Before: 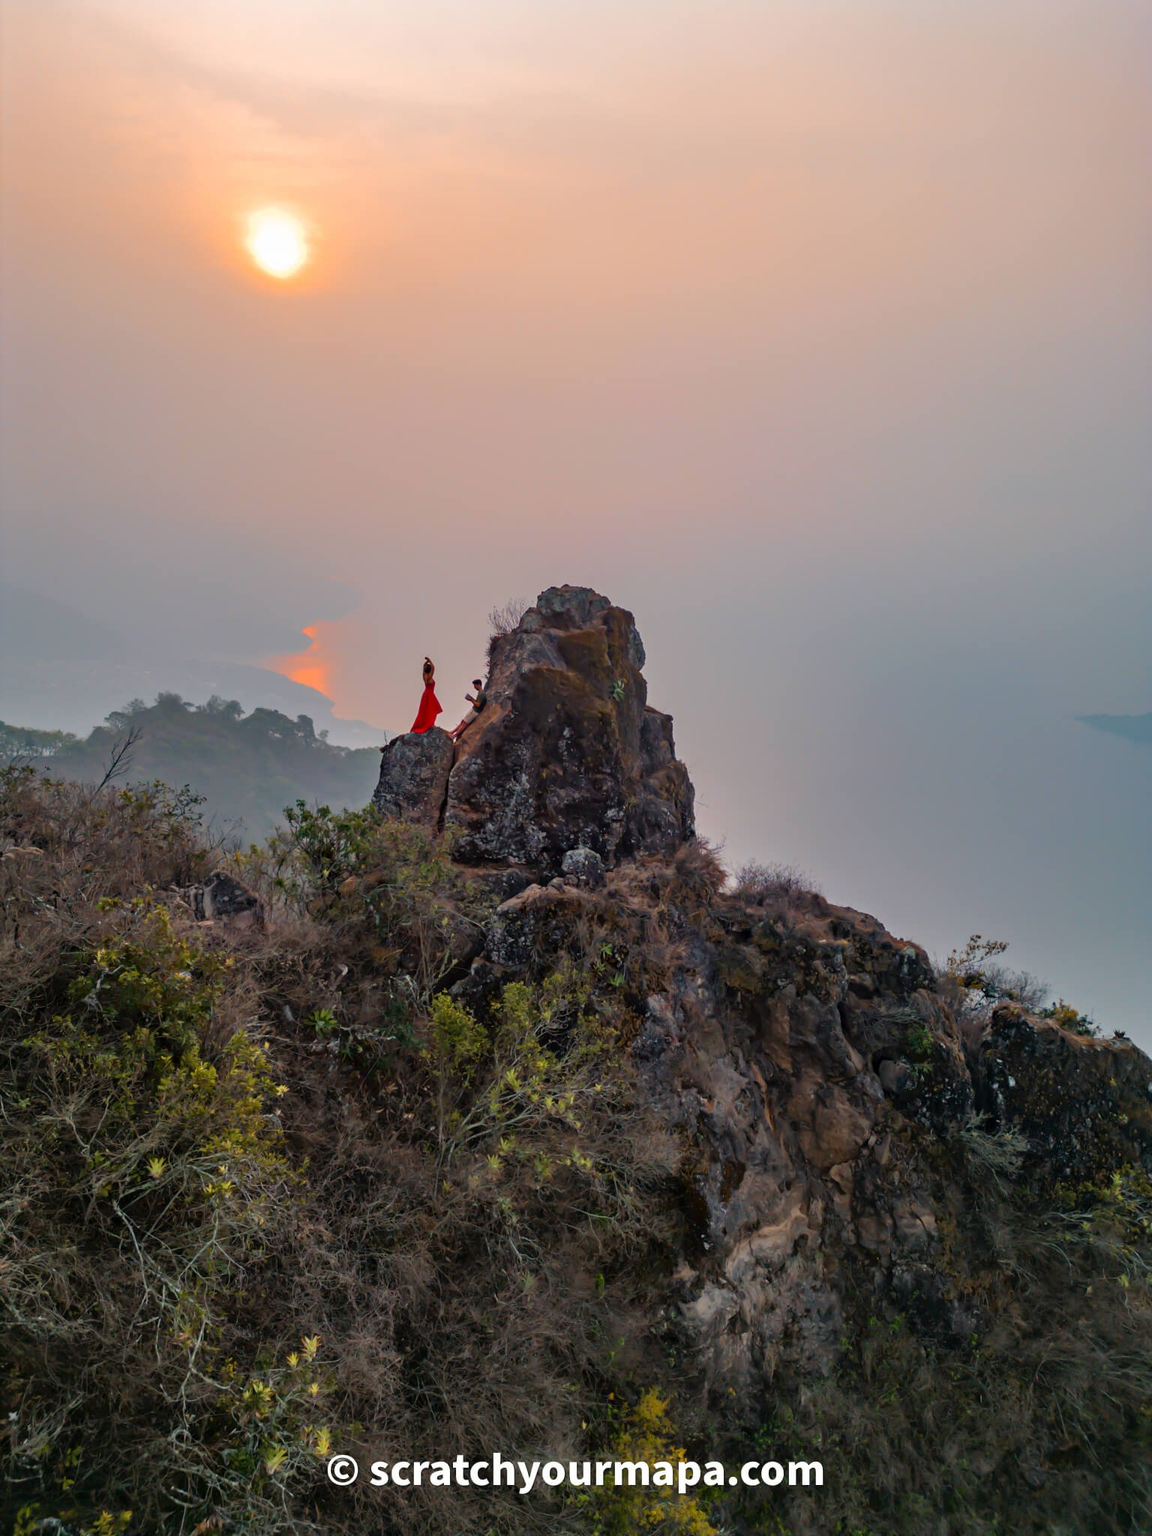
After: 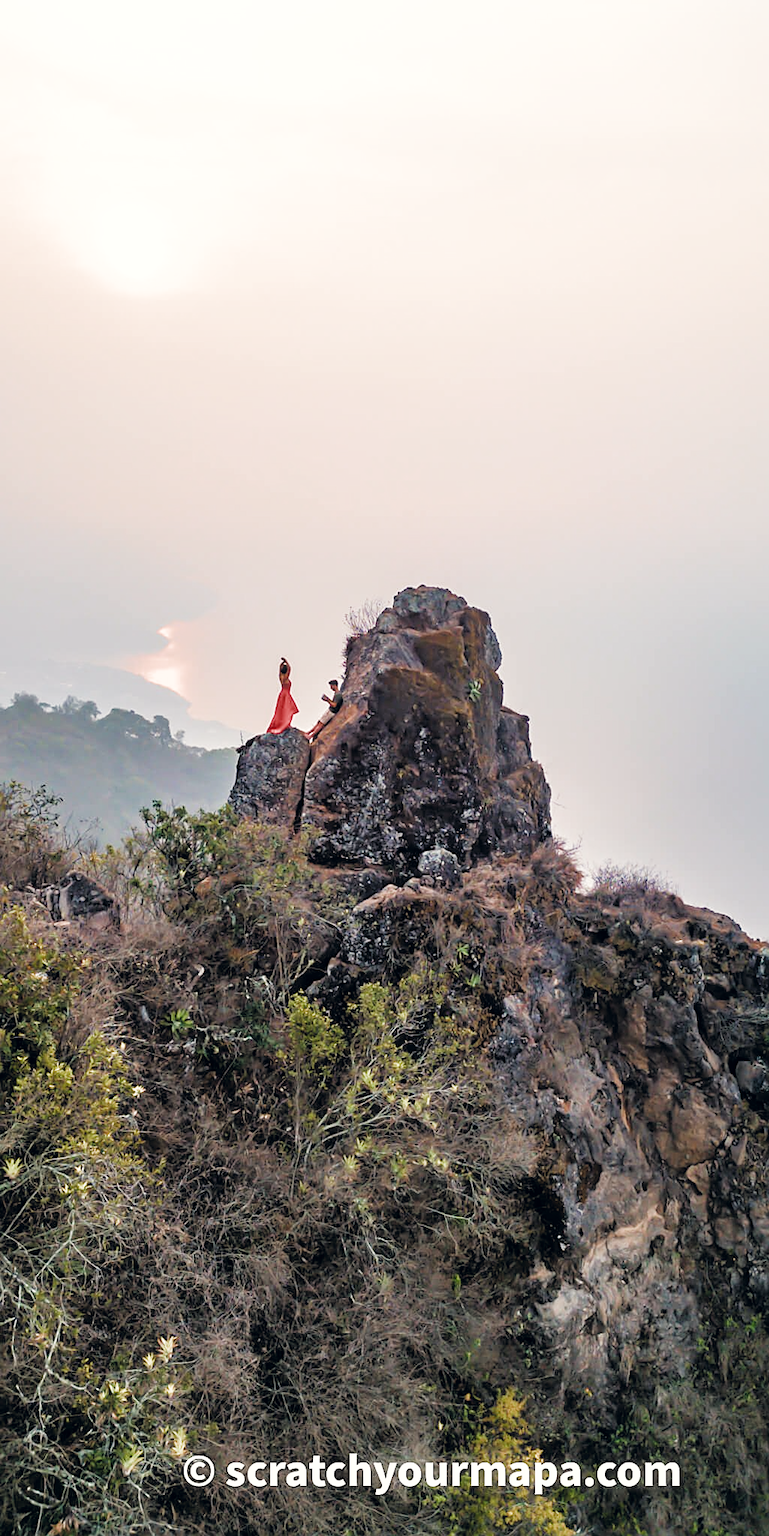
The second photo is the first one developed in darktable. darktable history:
crop and rotate: left 12.535%, right 20.689%
color correction: highlights a* 0.486, highlights b* 2.64, shadows a* -1.19, shadows b* -4.04
sharpen: on, module defaults
exposure: black level correction 0, exposure 1.277 EV, compensate exposure bias true, compensate highlight preservation false
filmic rgb: black relative exposure -5.87 EV, white relative exposure 3.39 EV, hardness 3.65, color science v4 (2020)
haze removal: strength -0.043, compatibility mode true, adaptive false
